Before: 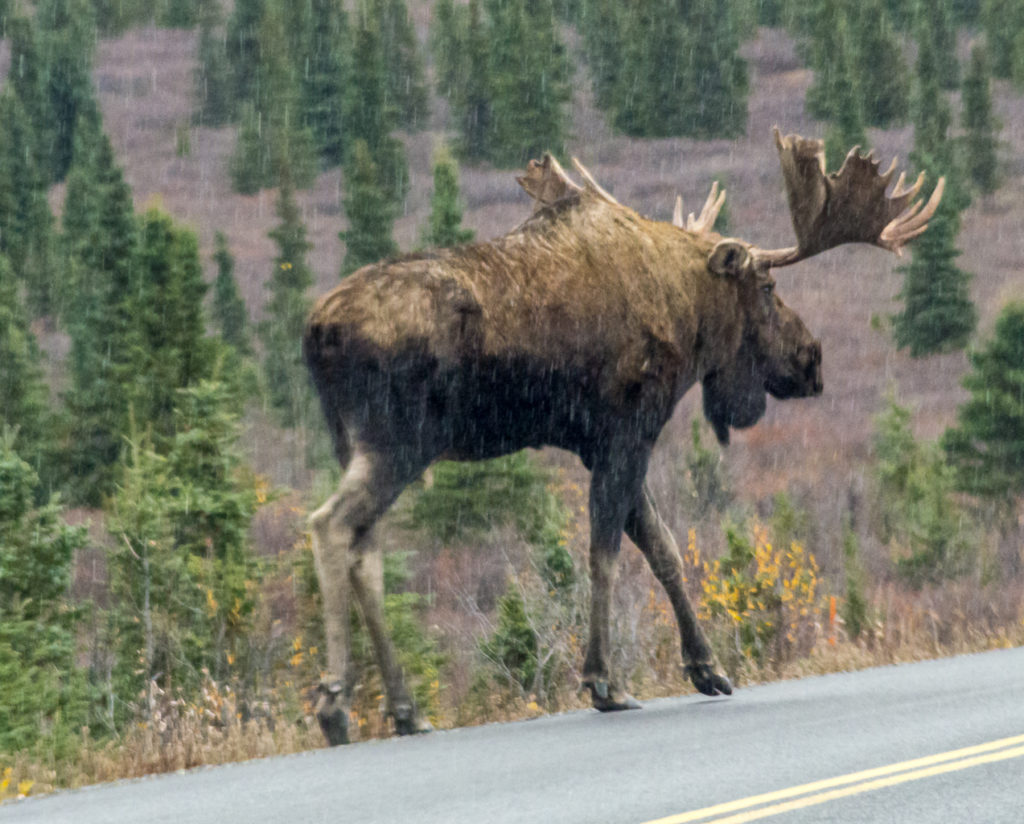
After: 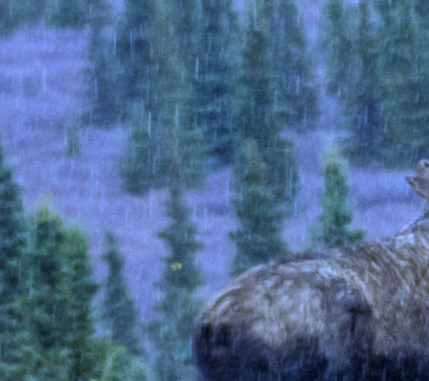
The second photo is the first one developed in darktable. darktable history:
white balance: red 0.766, blue 1.537
crop and rotate: left 10.817%, top 0.062%, right 47.194%, bottom 53.626%
